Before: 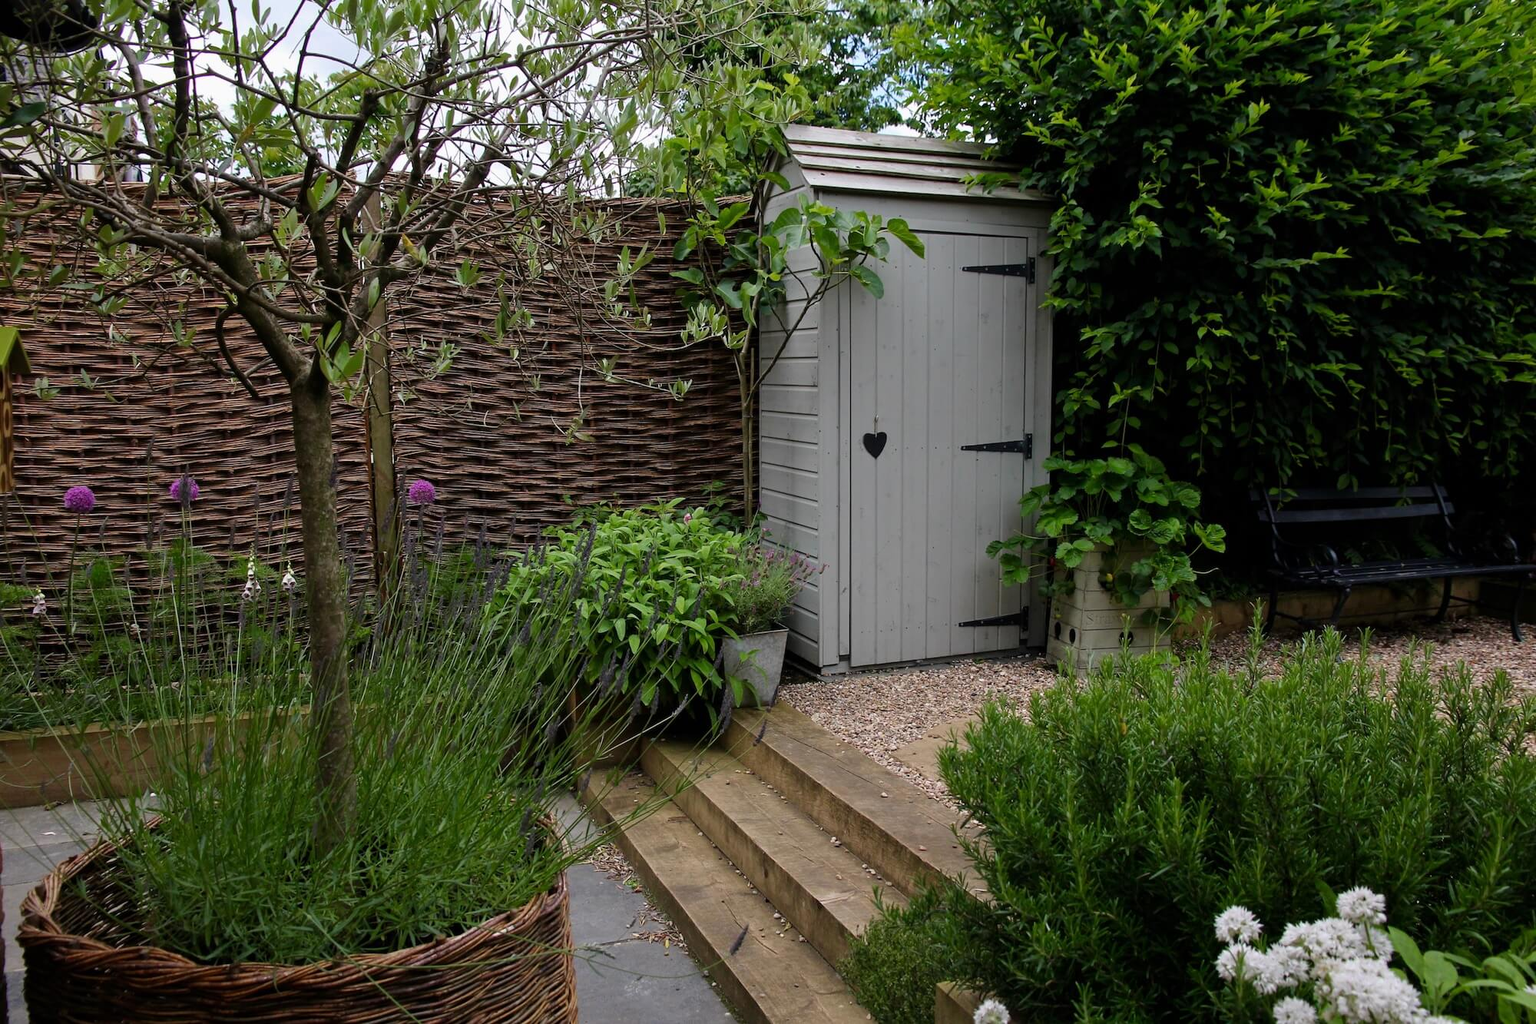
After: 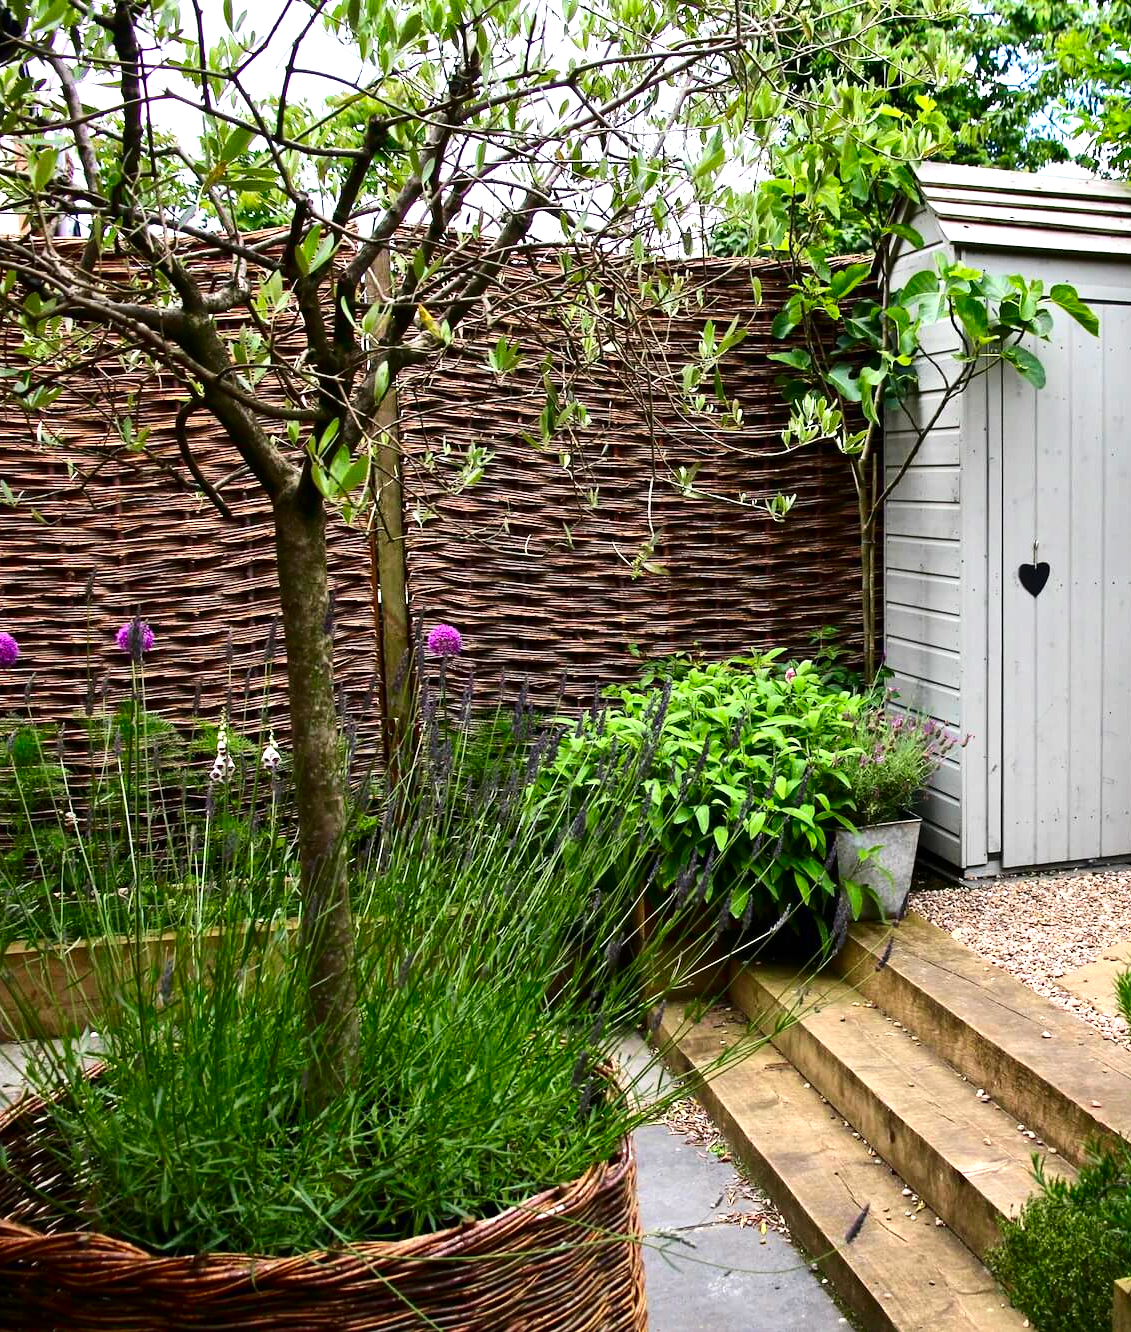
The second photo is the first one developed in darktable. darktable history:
contrast brightness saturation: contrast 0.206, brightness -0.103, saturation 0.21
crop: left 5.261%, right 38.181%
shadows and highlights: radius 126.48, shadows 30.35, highlights -30.65, highlights color adjustment 0.547%, low approximation 0.01, soften with gaussian
exposure: black level correction 0, exposure 1.285 EV, compensate highlight preservation false
